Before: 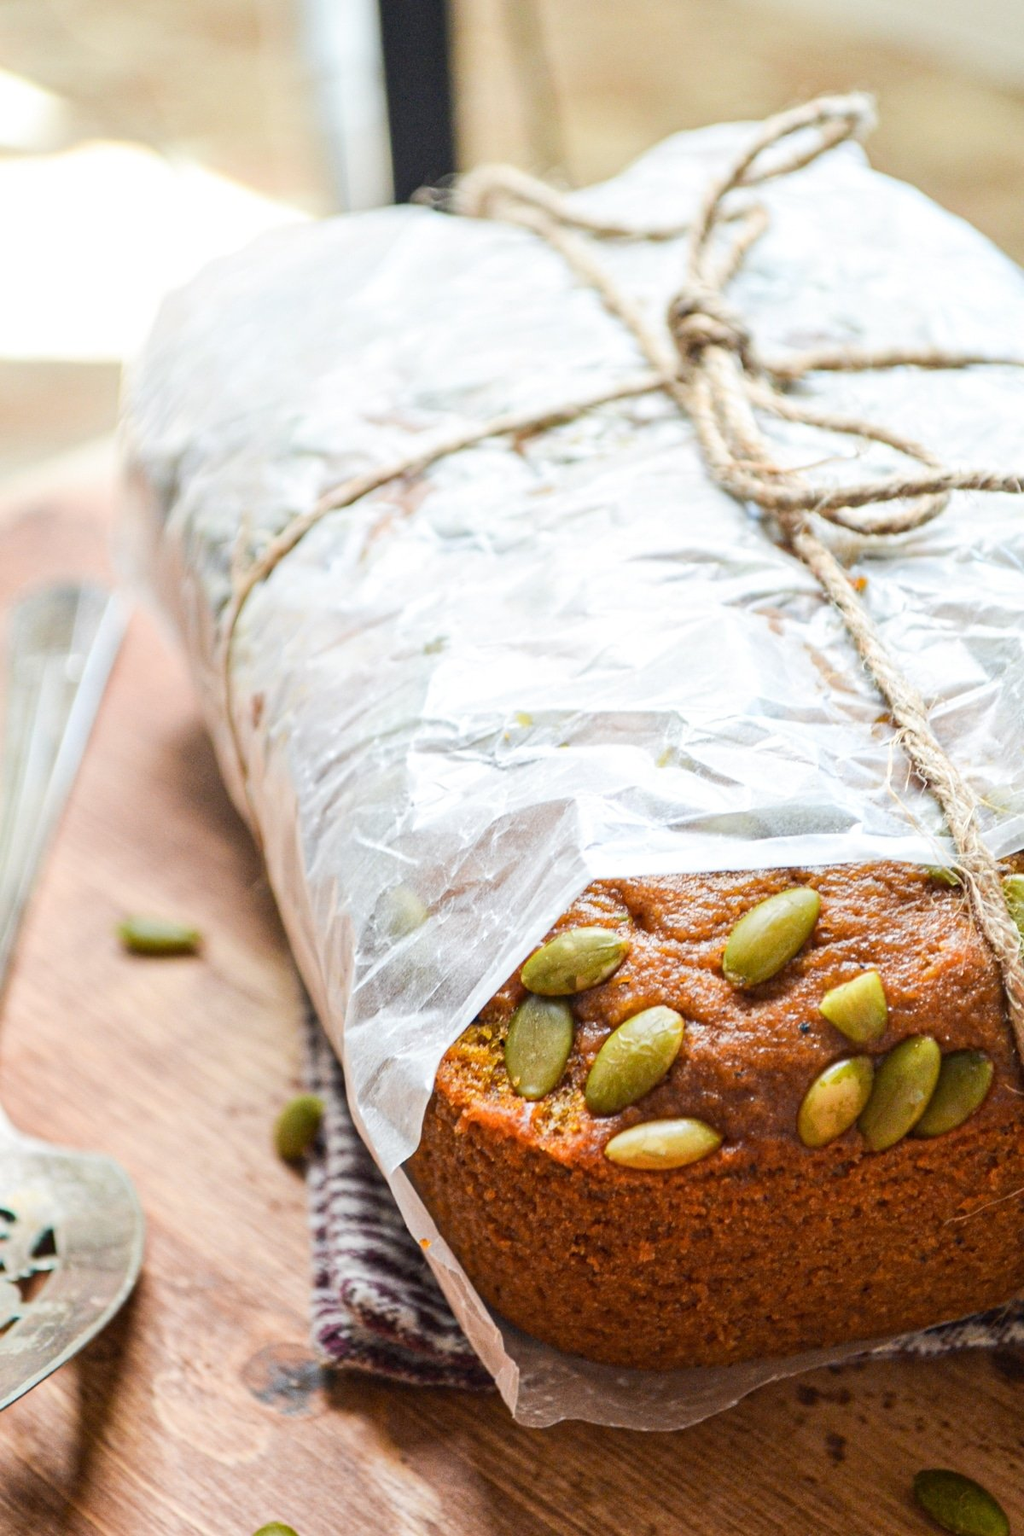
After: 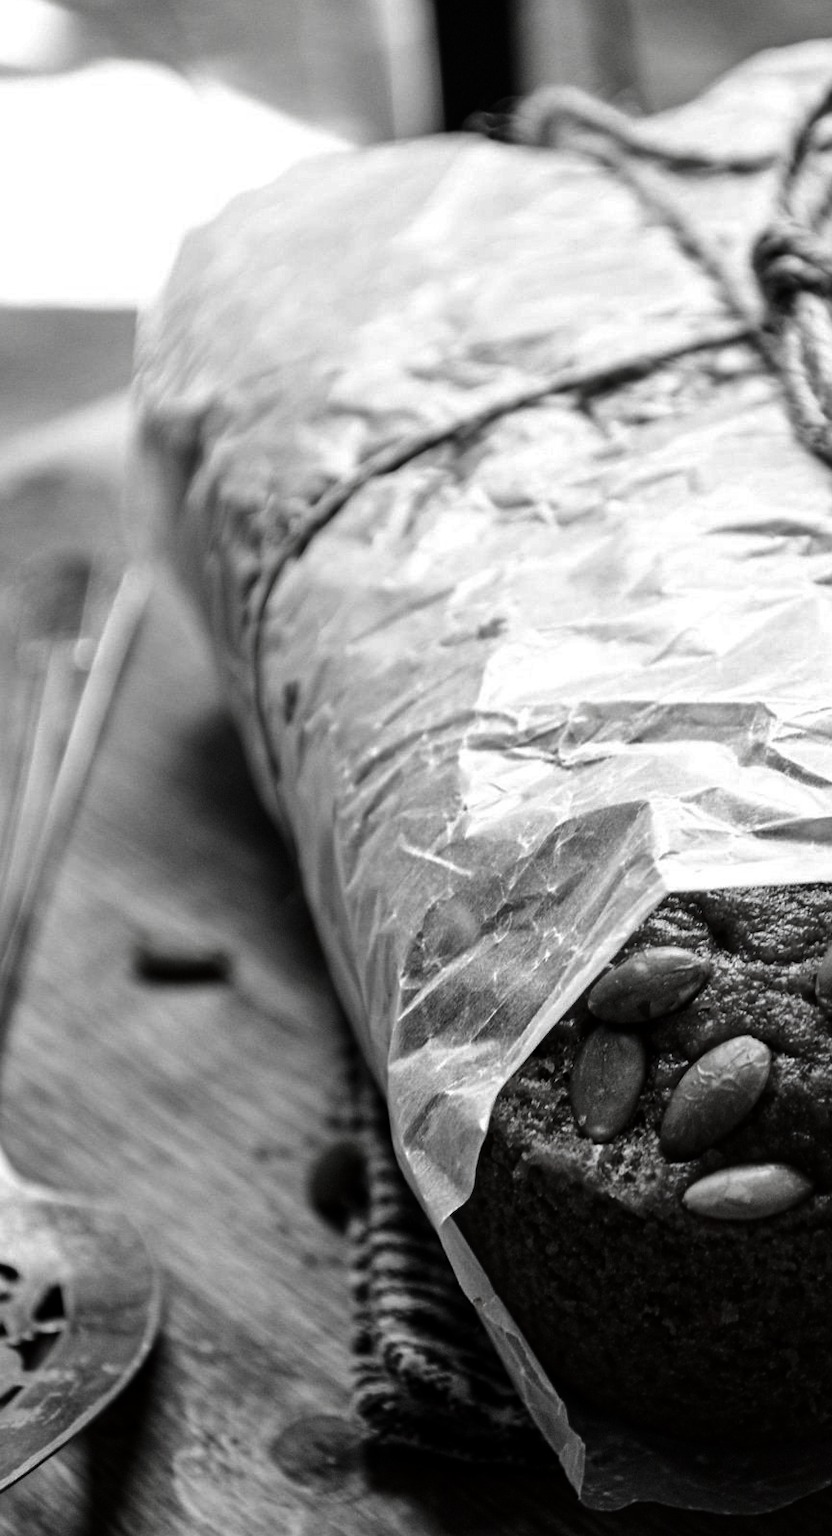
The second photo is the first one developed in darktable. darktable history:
crop: top 5.763%, right 27.853%, bottom 5.532%
contrast brightness saturation: contrast 0.022, brightness -0.995, saturation -0.982
